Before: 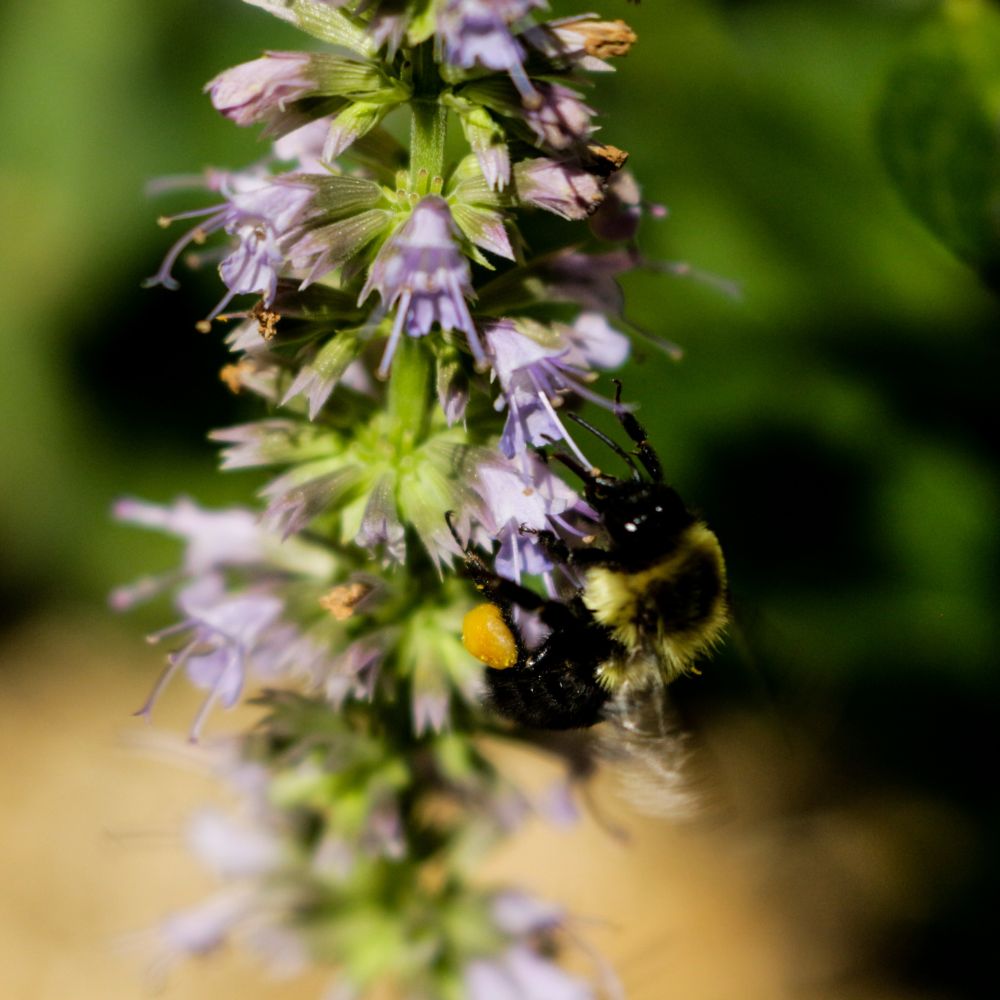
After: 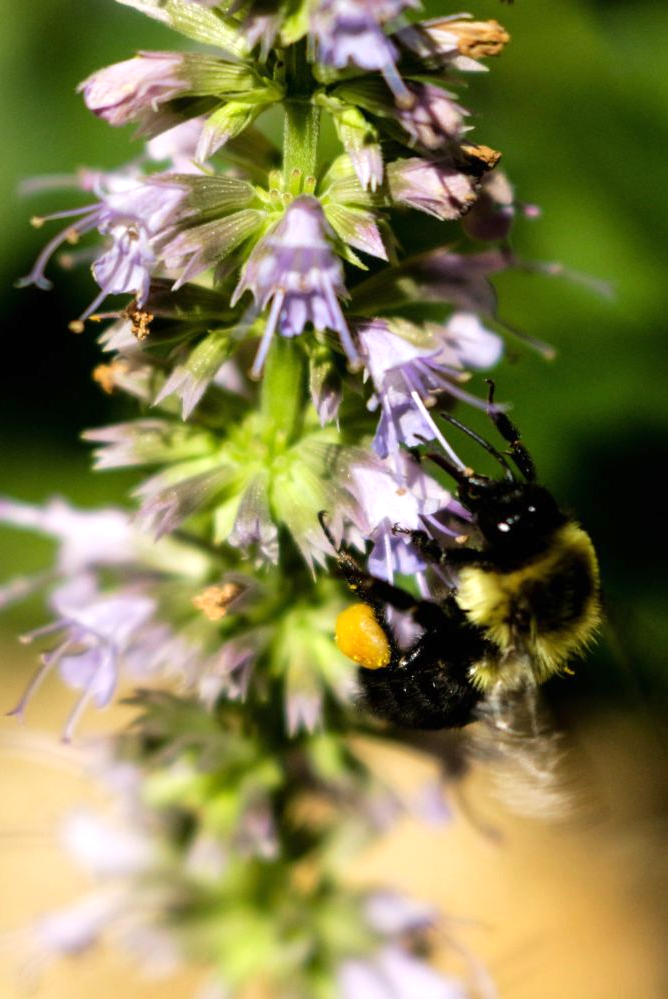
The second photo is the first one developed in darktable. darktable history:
crop and rotate: left 12.773%, right 20.421%
exposure: black level correction 0, exposure 0.498 EV, compensate exposure bias true, compensate highlight preservation false
